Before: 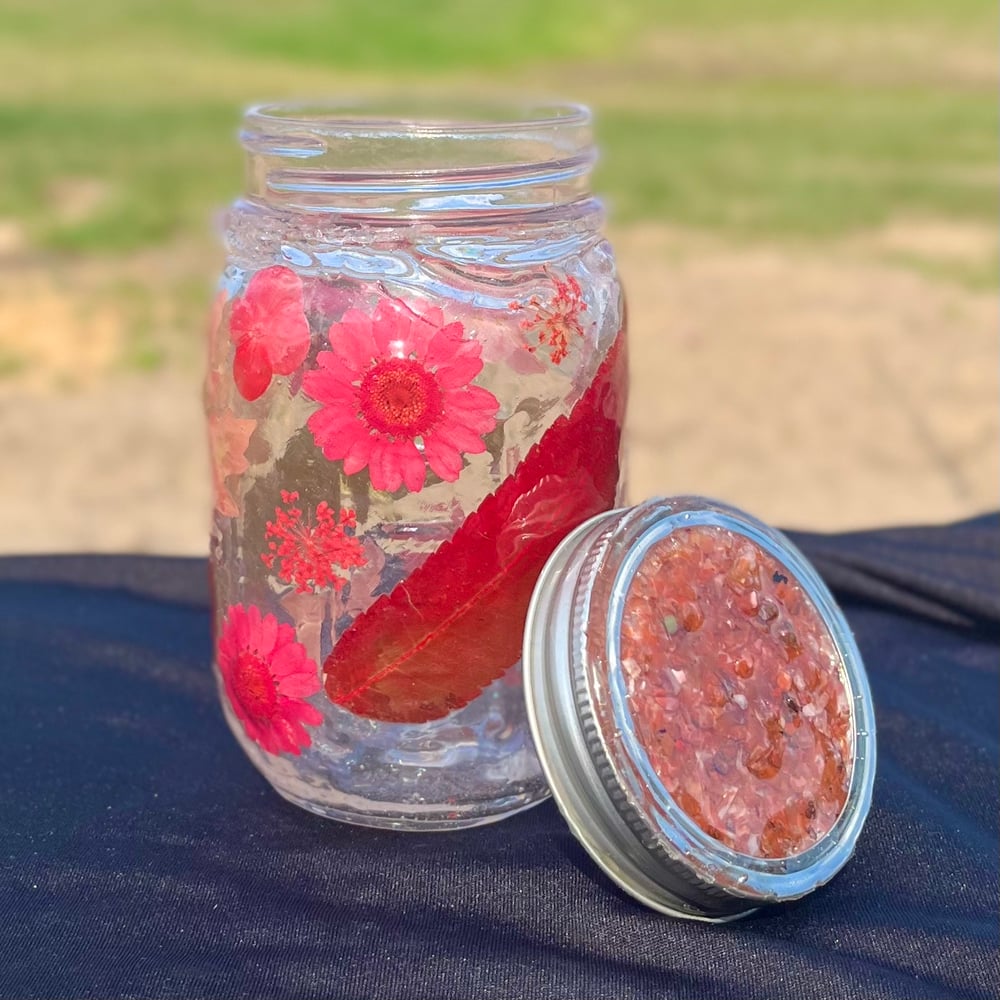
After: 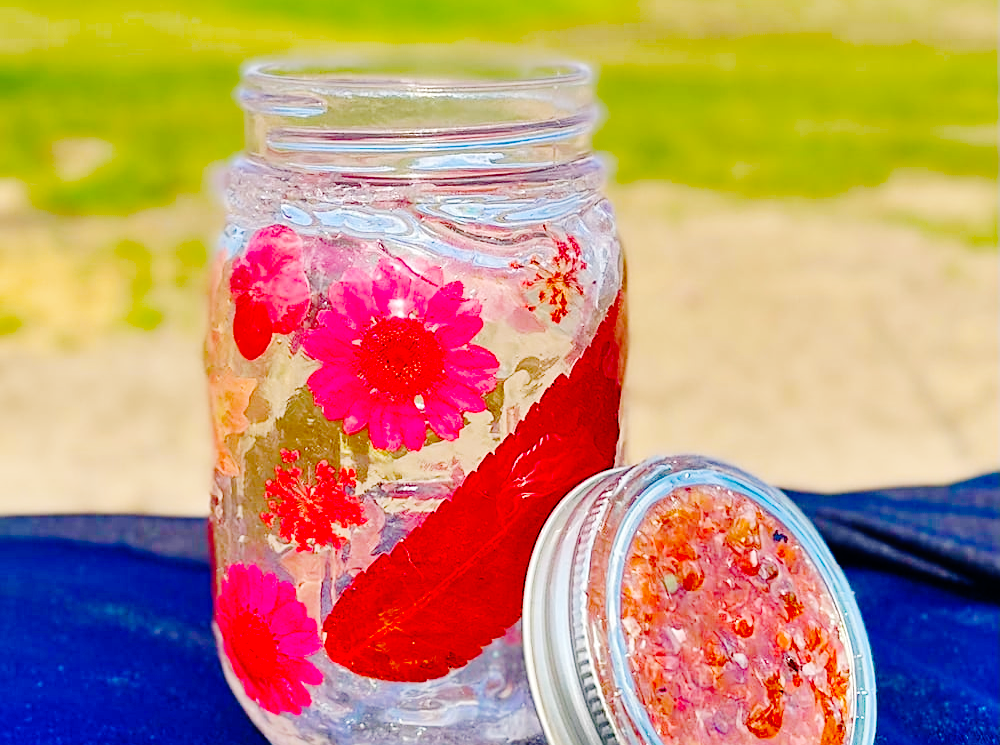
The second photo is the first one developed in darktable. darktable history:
exposure: black level correction 0.002, exposure -0.103 EV, compensate highlight preservation false
crop: top 4.117%, bottom 21.382%
base curve: curves: ch0 [(0, 0) (0.036, 0.01) (0.123, 0.254) (0.258, 0.504) (0.507, 0.748) (1, 1)], preserve colors none
color balance rgb: shadows lift › luminance -7.676%, shadows lift › chroma 2.235%, shadows lift › hue 166.28°, perceptual saturation grading › global saturation 36.729%, perceptual saturation grading › shadows 35.642%, global vibrance 20%
sharpen: on, module defaults
shadows and highlights: low approximation 0.01, soften with gaussian
